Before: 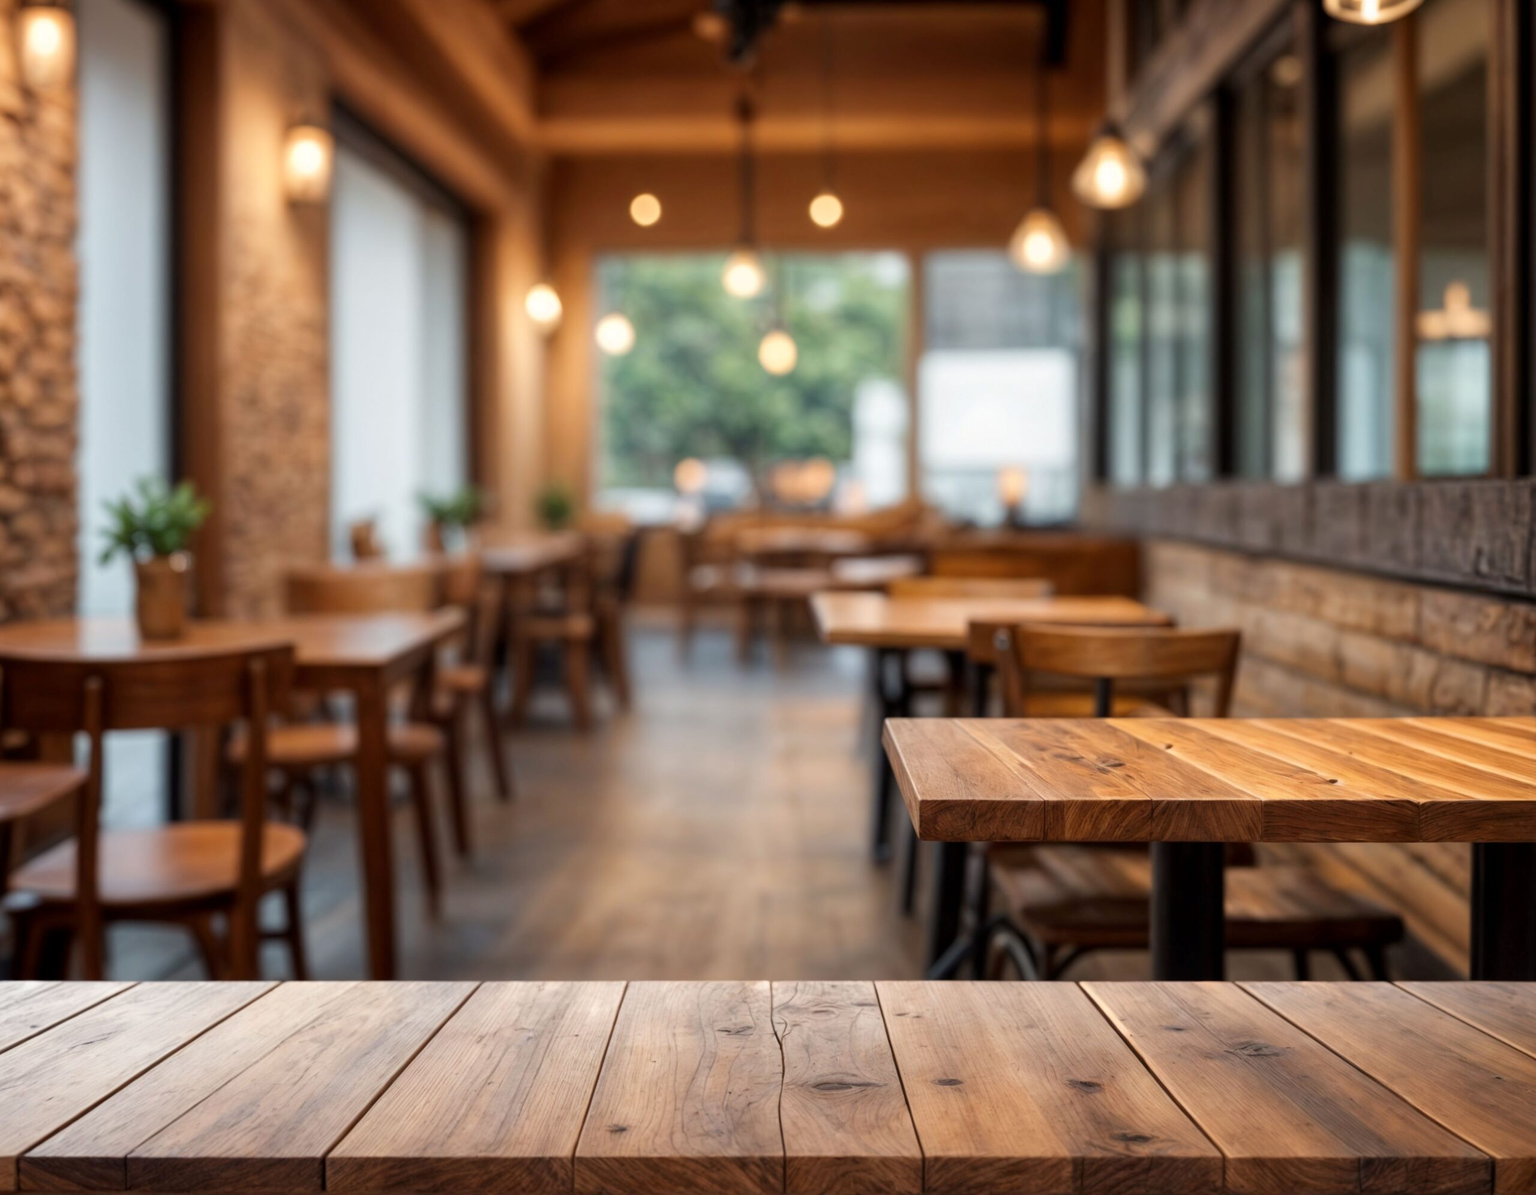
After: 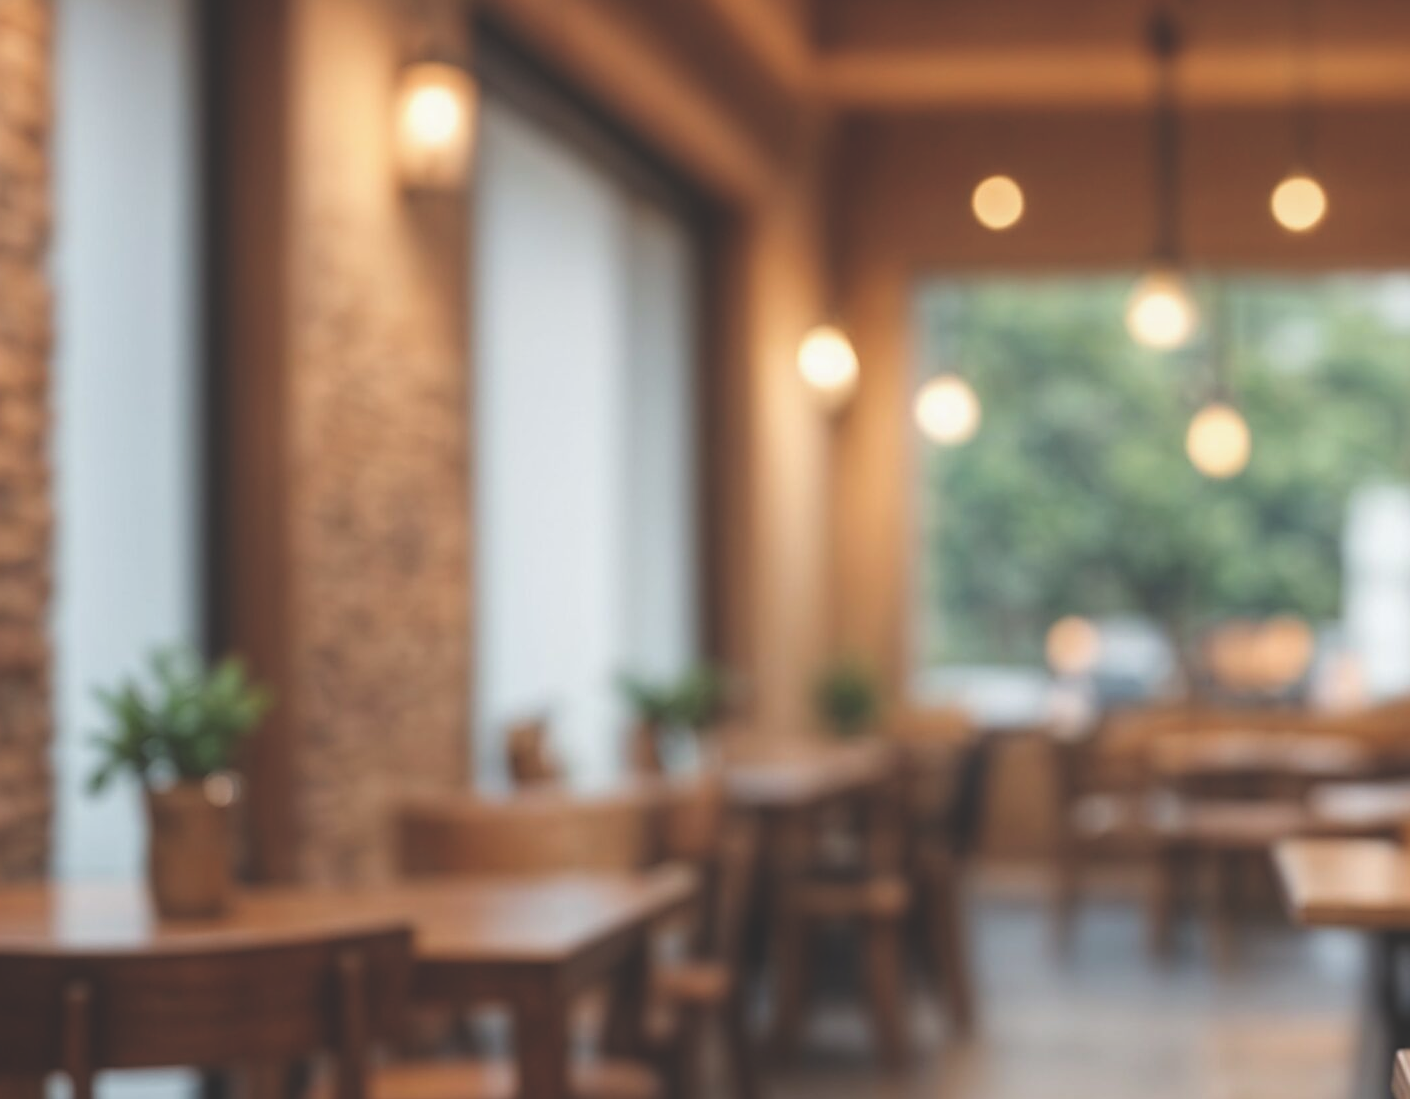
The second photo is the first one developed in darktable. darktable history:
exposure: black level correction -0.036, exposure -0.495 EV, compensate highlight preservation false
crop and rotate: left 3.062%, top 7.42%, right 41.83%, bottom 37.353%
tone equalizer: -8 EV -0.416 EV, -7 EV -0.403 EV, -6 EV -0.312 EV, -5 EV -0.243 EV, -3 EV 0.223 EV, -2 EV 0.353 EV, -1 EV 0.377 EV, +0 EV 0.429 EV
sharpen: on, module defaults
